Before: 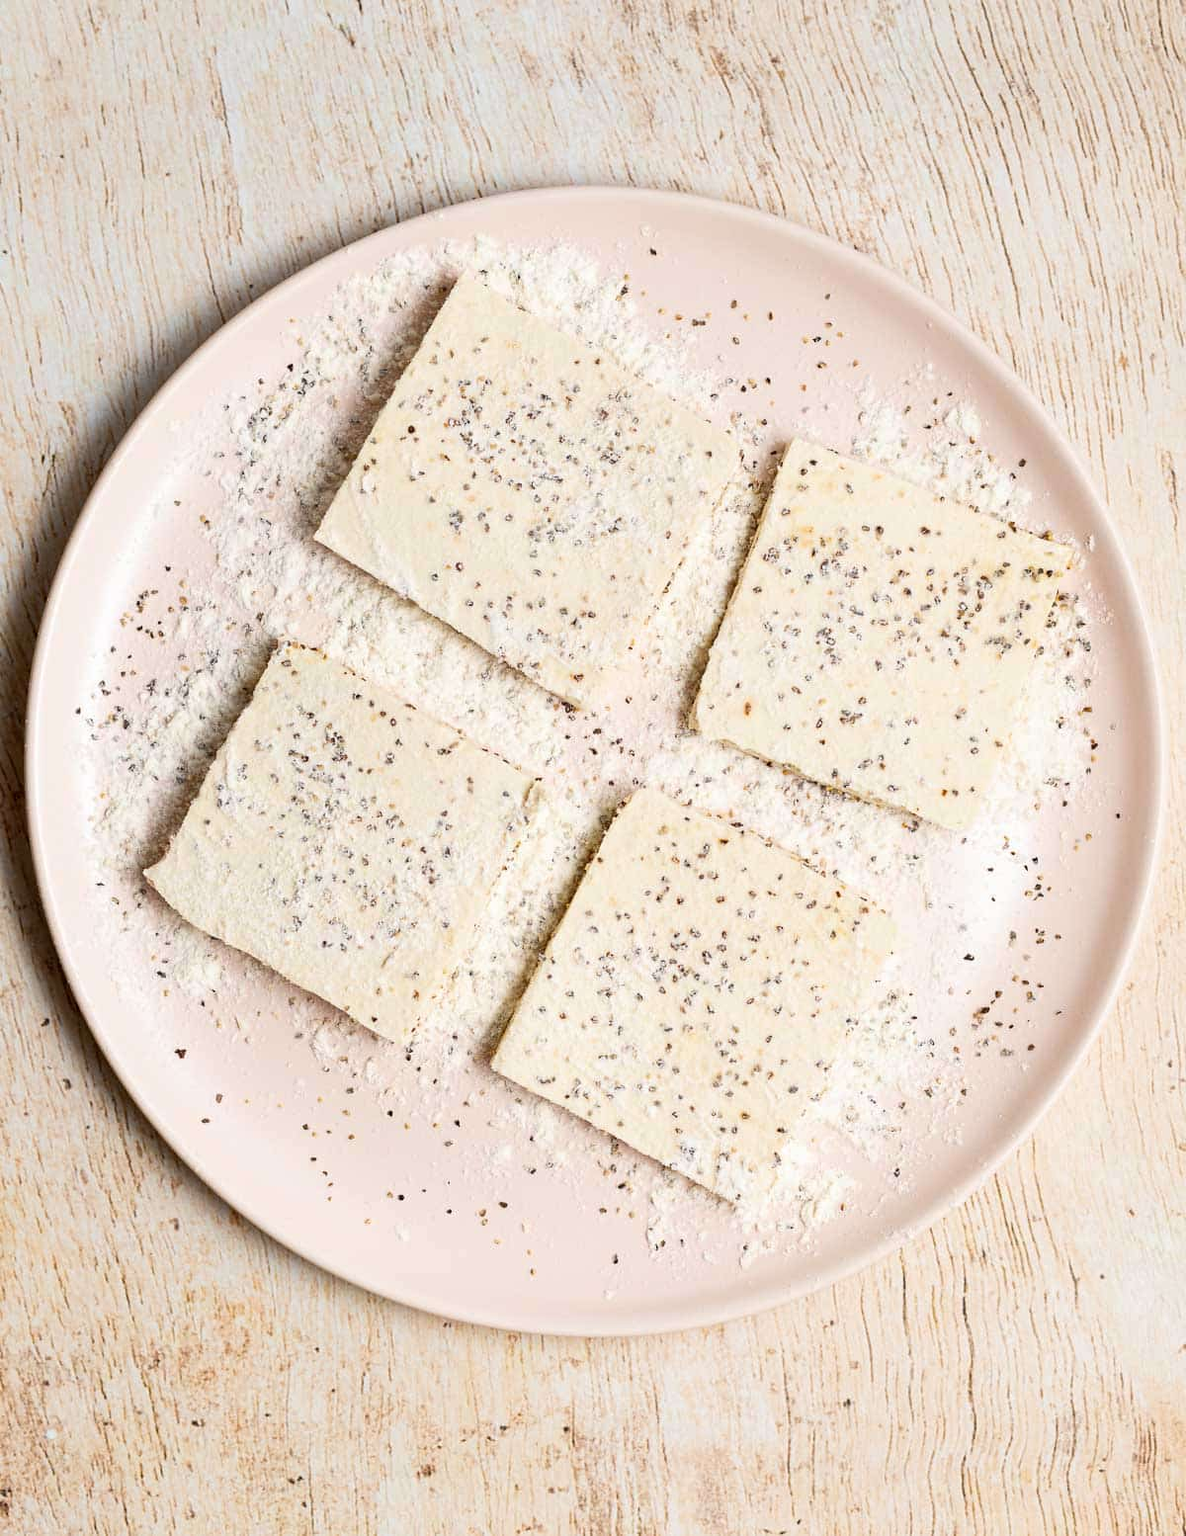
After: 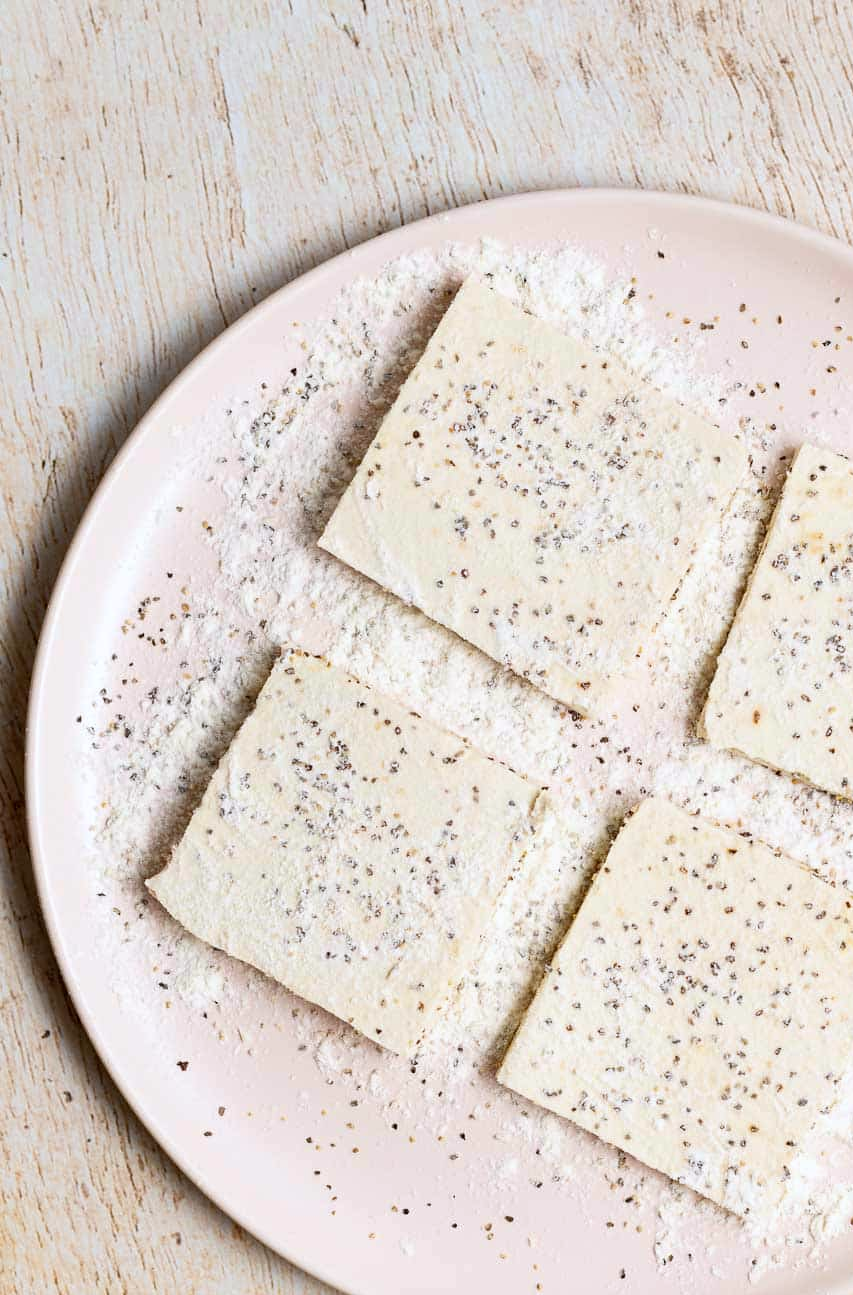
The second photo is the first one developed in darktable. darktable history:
crop: right 28.885%, bottom 16.626%
white balance: red 0.98, blue 1.034
